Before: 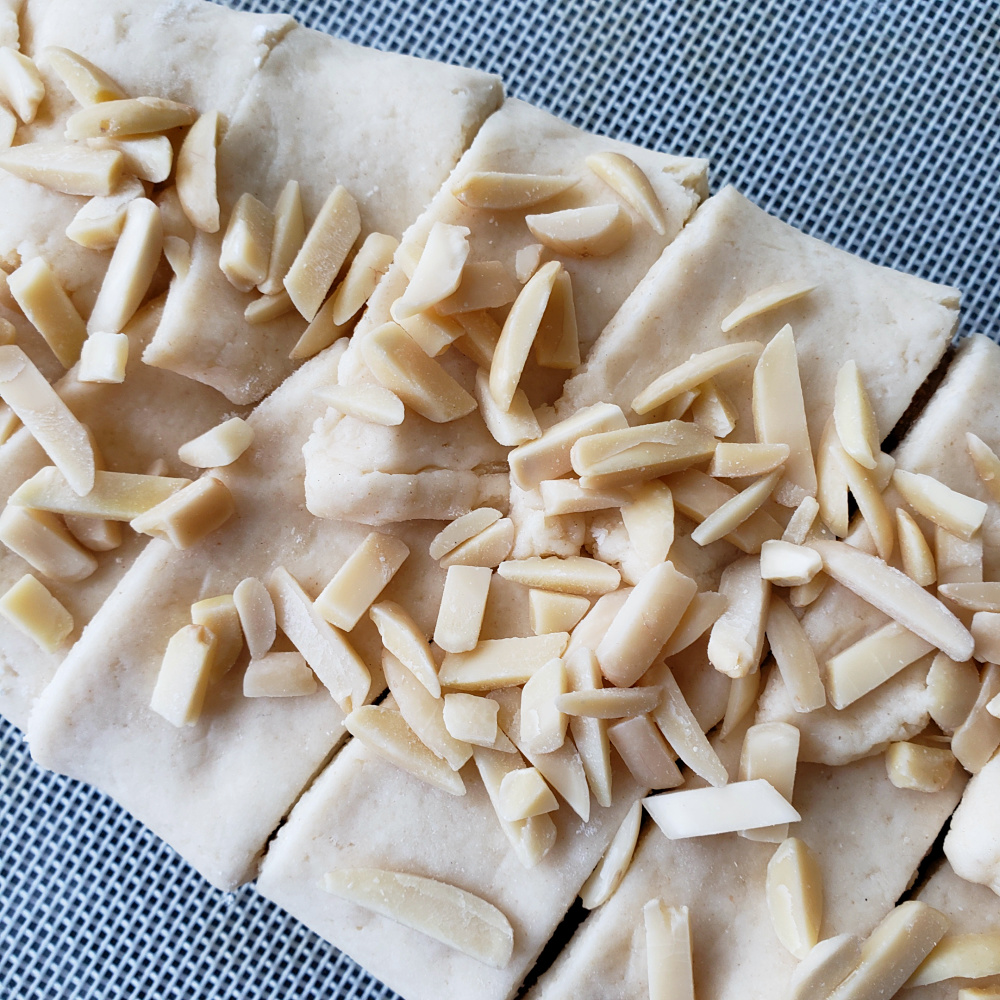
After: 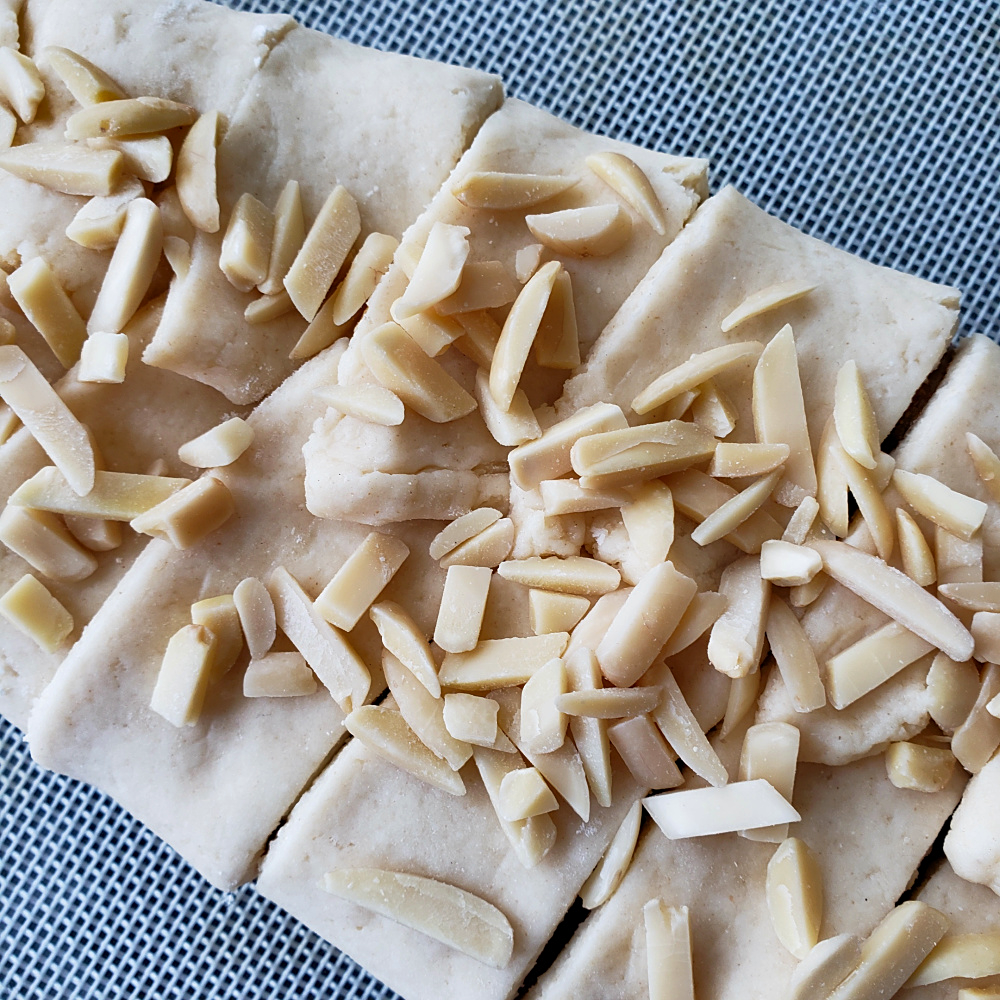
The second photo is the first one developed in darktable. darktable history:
velvia: strength 9.25%
sharpen: amount 0.2
white balance: emerald 1
shadows and highlights: low approximation 0.01, soften with gaussian
